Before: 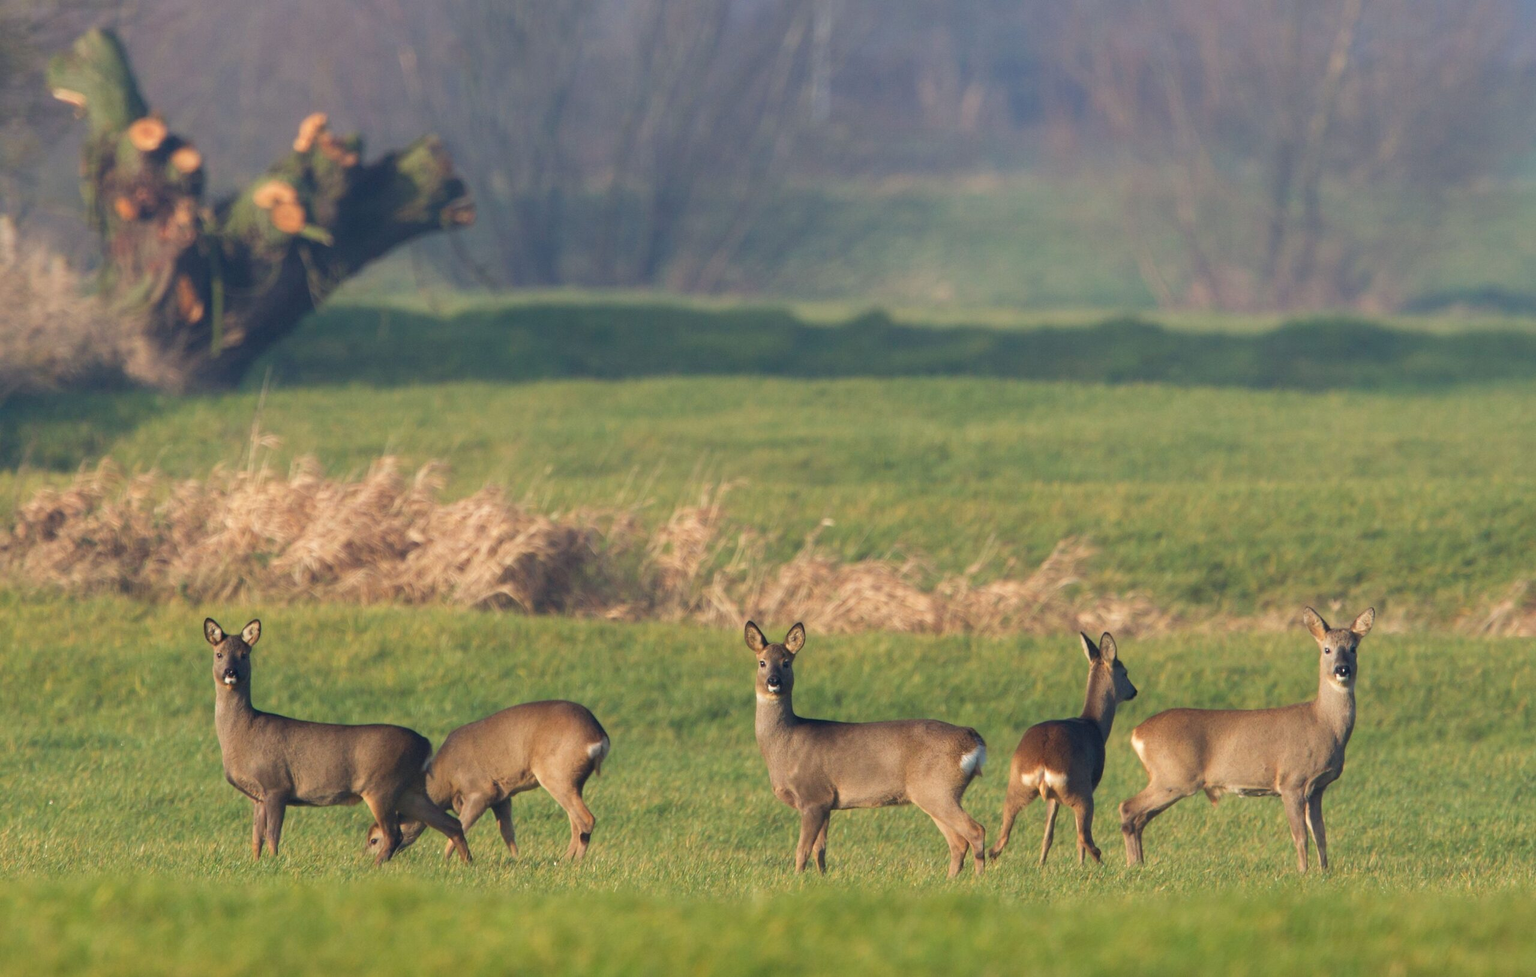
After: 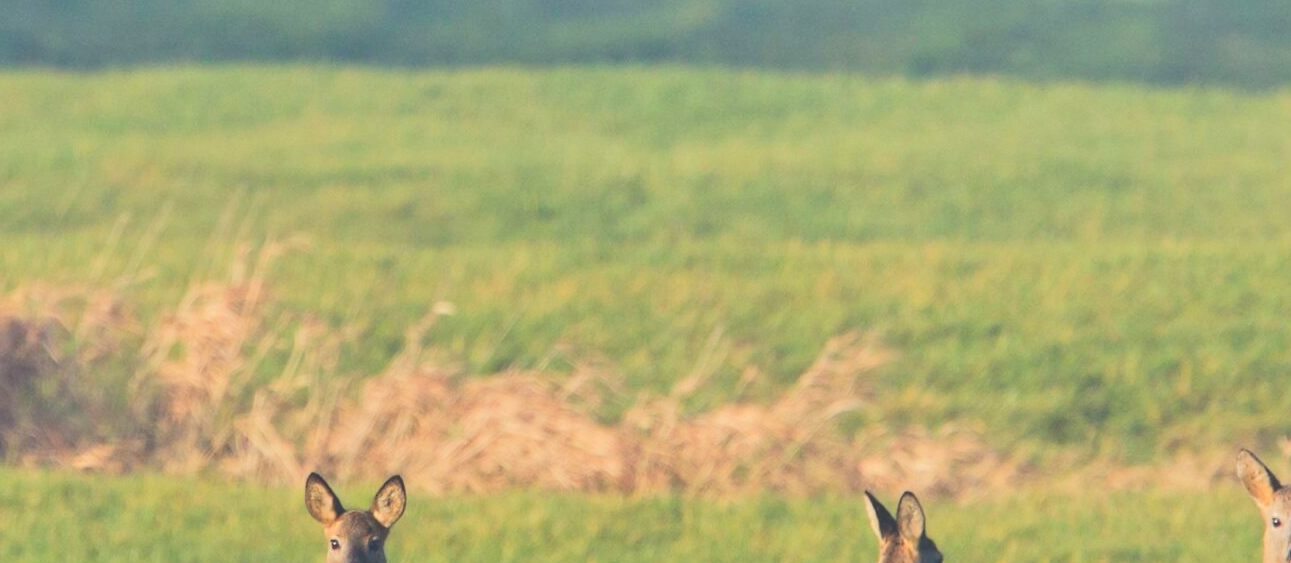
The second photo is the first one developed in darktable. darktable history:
crop: left 36.596%, top 34.557%, right 12.973%, bottom 30.807%
tone equalizer: -8 EV 1.97 EV, -7 EV 2 EV, -6 EV 1.97 EV, -5 EV 1.99 EV, -4 EV 2 EV, -3 EV 1.5 EV, -2 EV 0.974 EV, -1 EV 0.492 EV
shadows and highlights: radius 122.21, shadows 21.73, white point adjustment -9.71, highlights -13.73, soften with gaussian
exposure: black level correction -0.013, exposure -0.19 EV, compensate highlight preservation false
tone curve: curves: ch0 [(0, 0) (0.003, 0.172) (0.011, 0.177) (0.025, 0.177) (0.044, 0.177) (0.069, 0.178) (0.1, 0.181) (0.136, 0.19) (0.177, 0.208) (0.224, 0.226) (0.277, 0.274) (0.335, 0.338) (0.399, 0.43) (0.468, 0.535) (0.543, 0.635) (0.623, 0.726) (0.709, 0.815) (0.801, 0.882) (0.898, 0.936) (1, 1)], color space Lab, linked channels, preserve colors none
